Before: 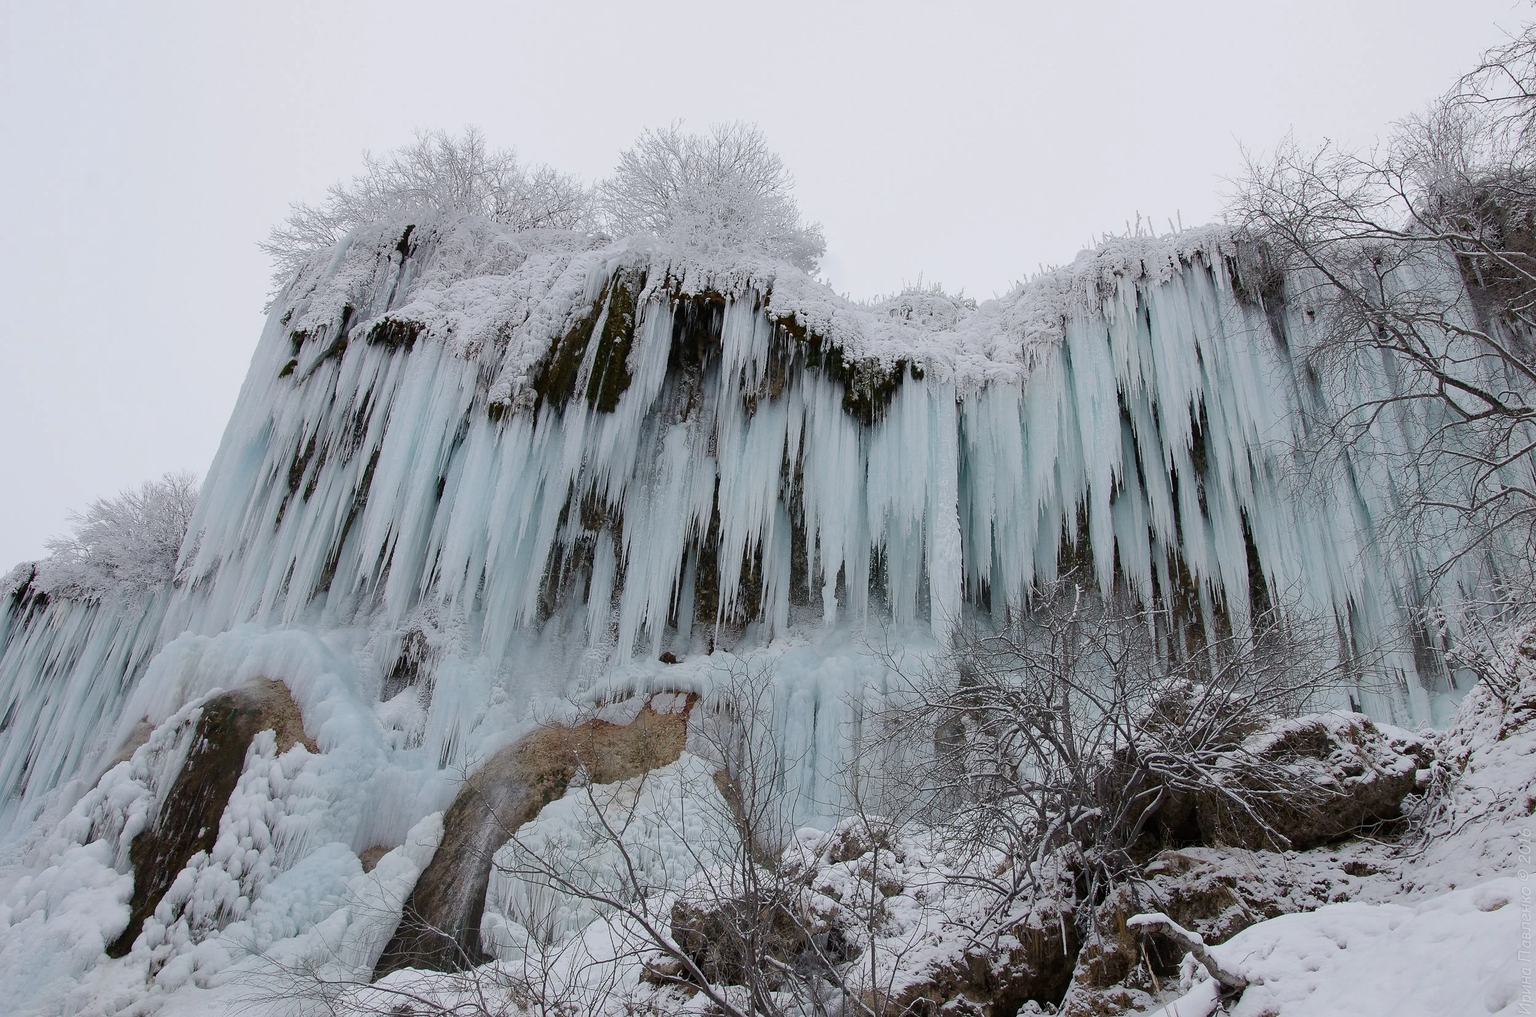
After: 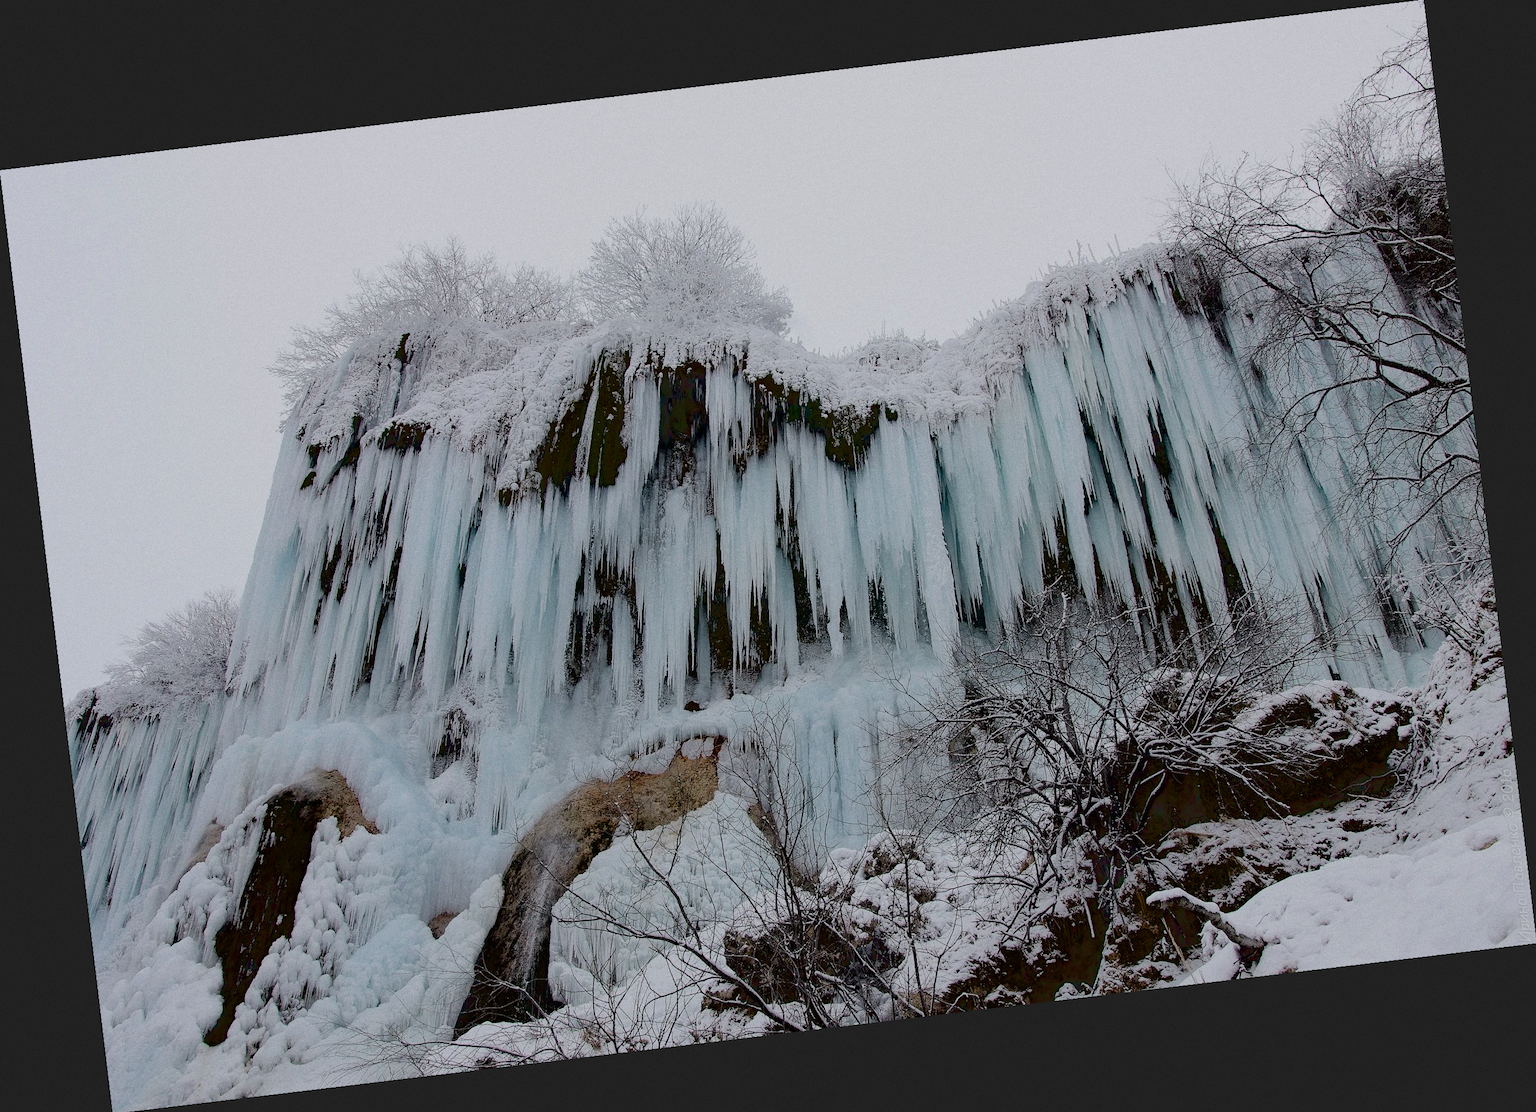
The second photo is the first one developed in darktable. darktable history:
rotate and perspective: rotation -6.83°, automatic cropping off
exposure: black level correction 0.029, exposure -0.073 EV, compensate highlight preservation false
filmic rgb: black relative exposure -7.92 EV, white relative exposure 4.13 EV, threshold 3 EV, hardness 4.02, latitude 51.22%, contrast 1.013, shadows ↔ highlights balance 5.35%, color science v5 (2021), contrast in shadows safe, contrast in highlights safe, enable highlight reconstruction true
grain: coarseness 0.09 ISO
